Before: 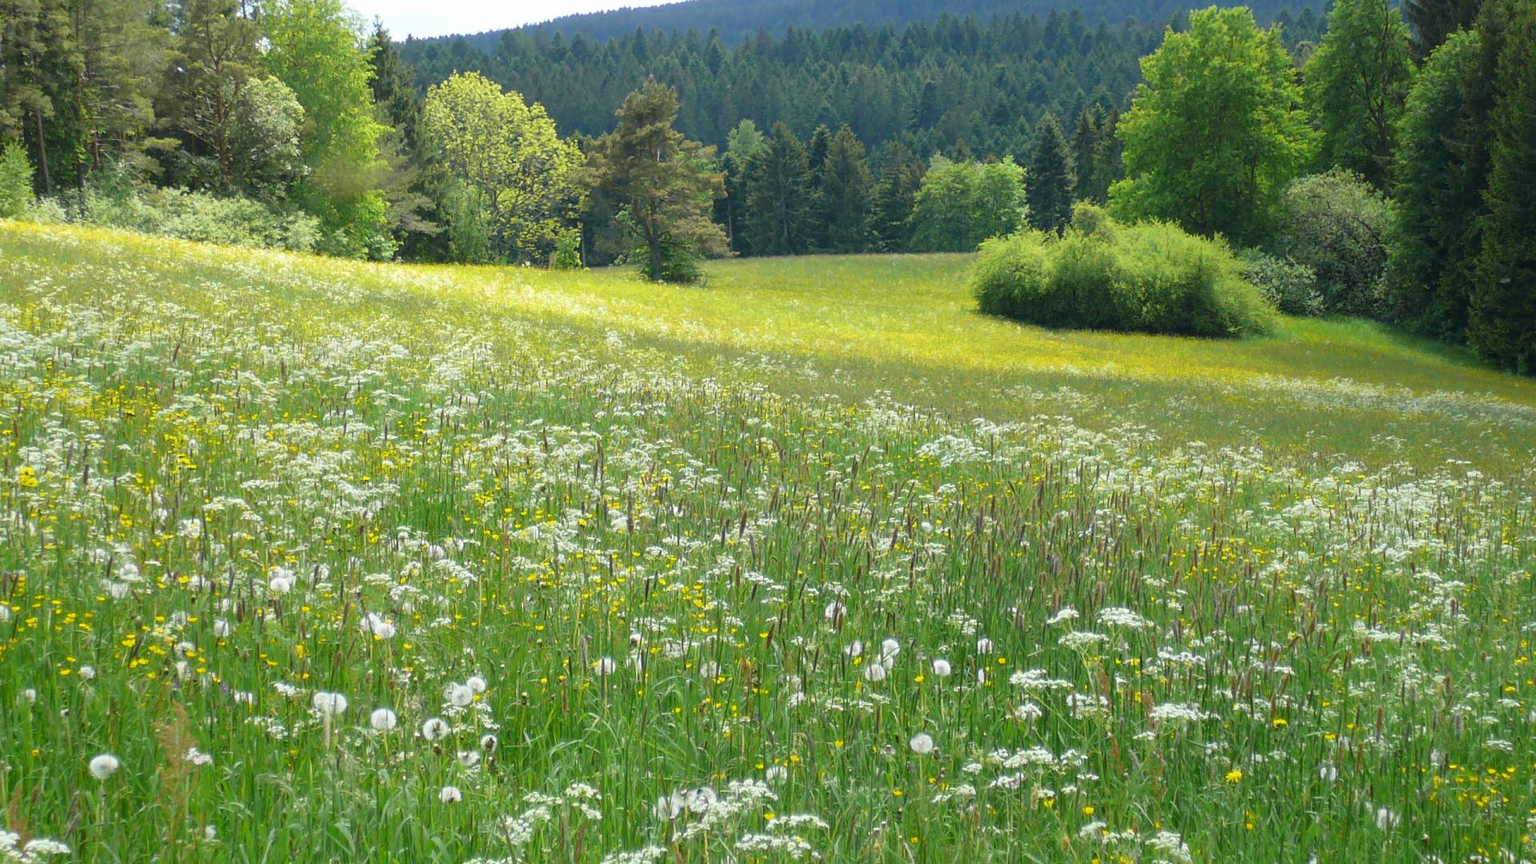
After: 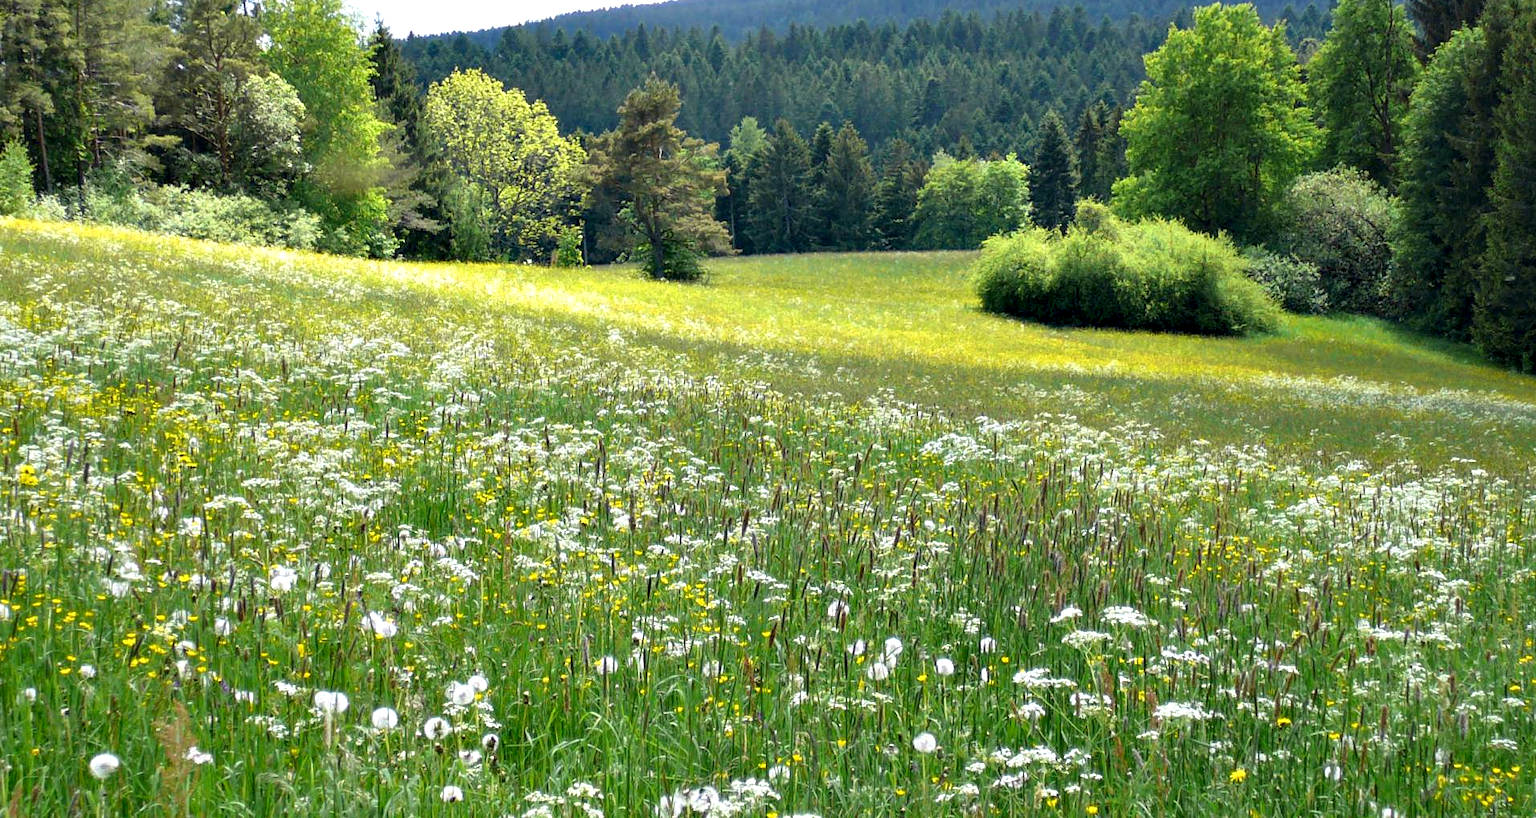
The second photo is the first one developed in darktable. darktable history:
crop: top 0.448%, right 0.264%, bottom 5.045%
contrast equalizer: octaves 7, y [[0.6 ×6], [0.55 ×6], [0 ×6], [0 ×6], [0 ×6]]
